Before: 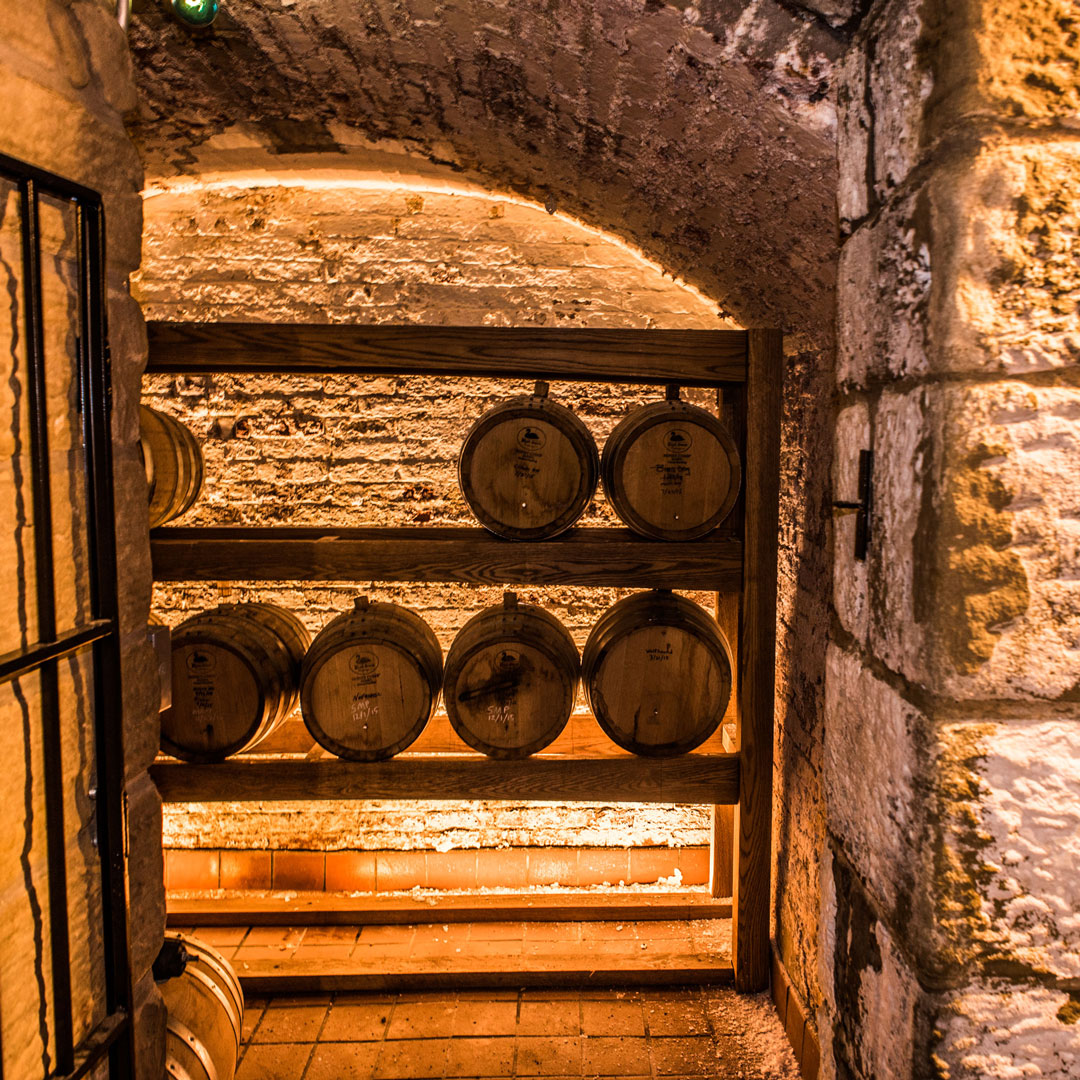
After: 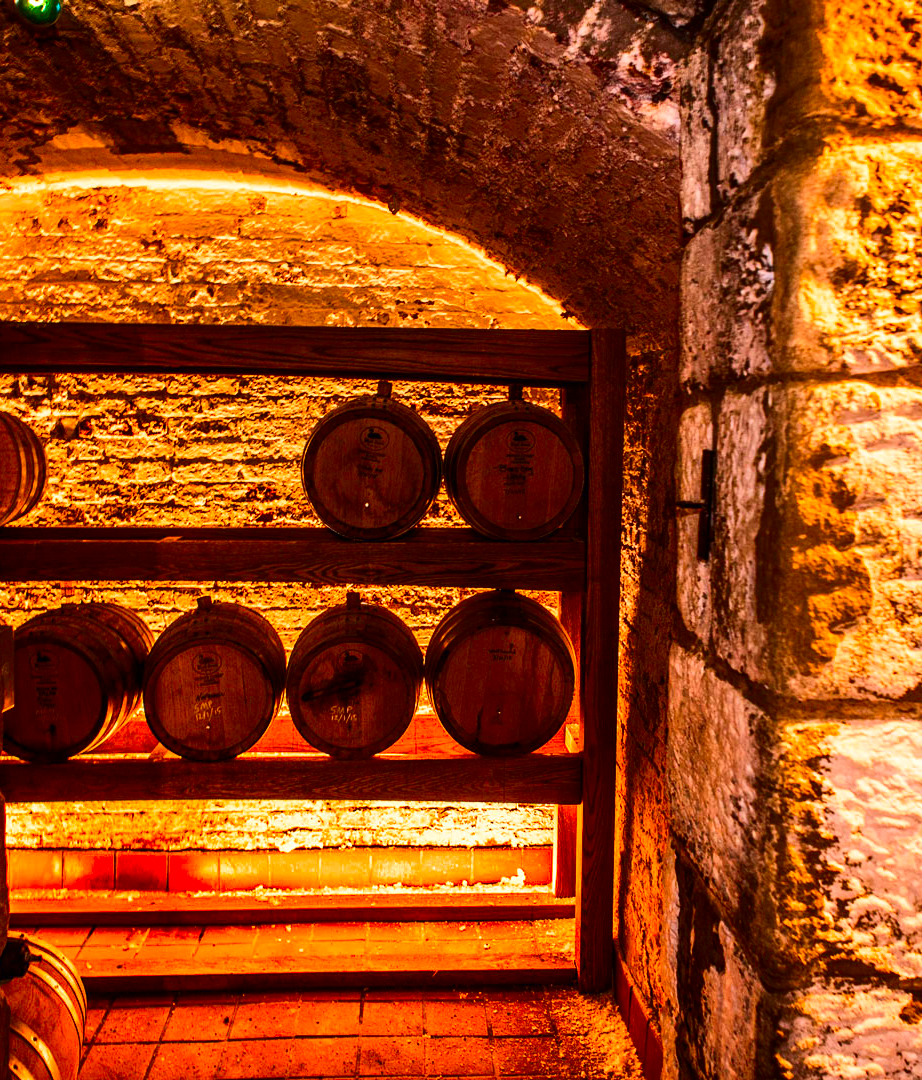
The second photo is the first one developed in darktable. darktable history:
crop and rotate: left 14.584%
contrast brightness saturation: contrast 0.26, brightness 0.02, saturation 0.87
